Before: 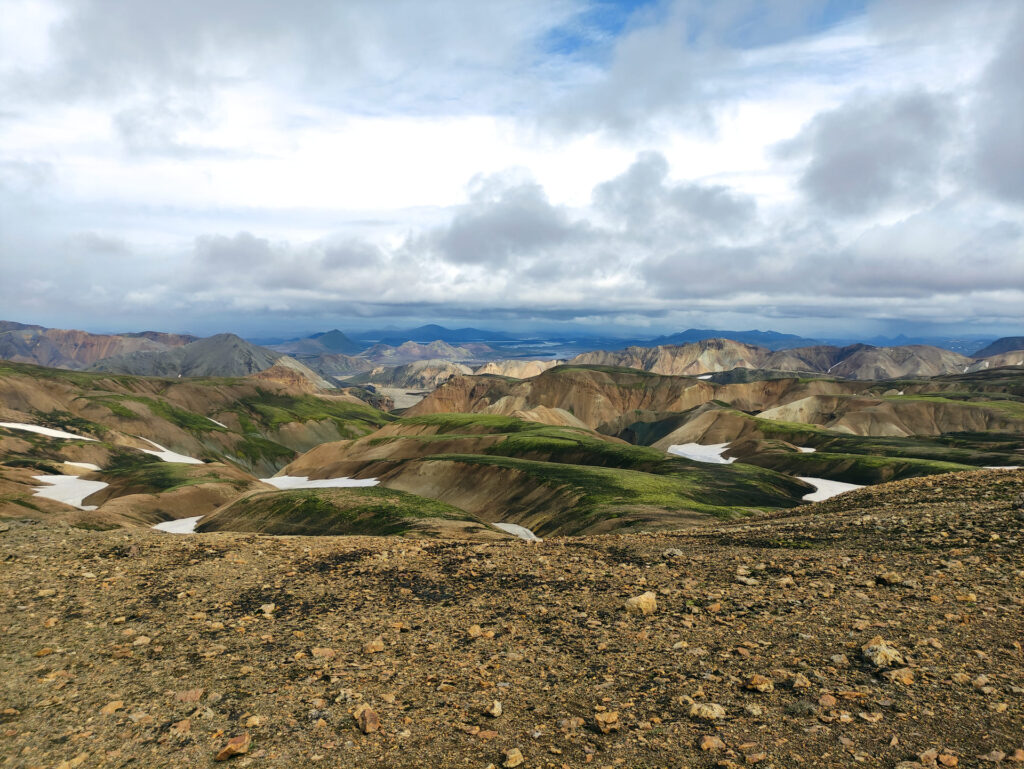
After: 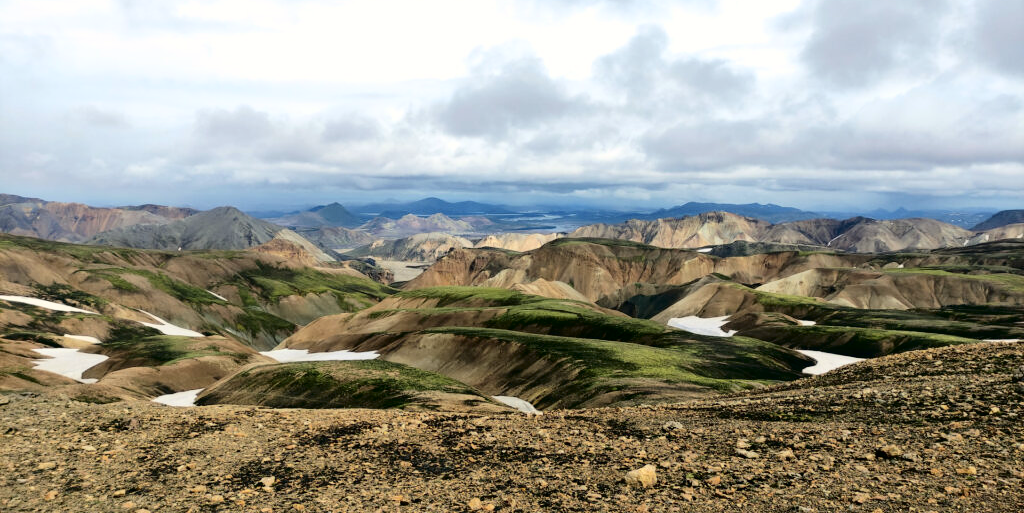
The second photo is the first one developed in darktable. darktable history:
tone curve: curves: ch0 [(0, 0) (0.003, 0) (0.011, 0.001) (0.025, 0.003) (0.044, 0.005) (0.069, 0.012) (0.1, 0.023) (0.136, 0.039) (0.177, 0.088) (0.224, 0.15) (0.277, 0.239) (0.335, 0.334) (0.399, 0.43) (0.468, 0.526) (0.543, 0.621) (0.623, 0.711) (0.709, 0.791) (0.801, 0.87) (0.898, 0.949) (1, 1)], color space Lab, independent channels, preserve colors none
color calibration: x 0.342, y 0.356, temperature 5098.31 K
crop: top 16.522%, bottom 16.714%
